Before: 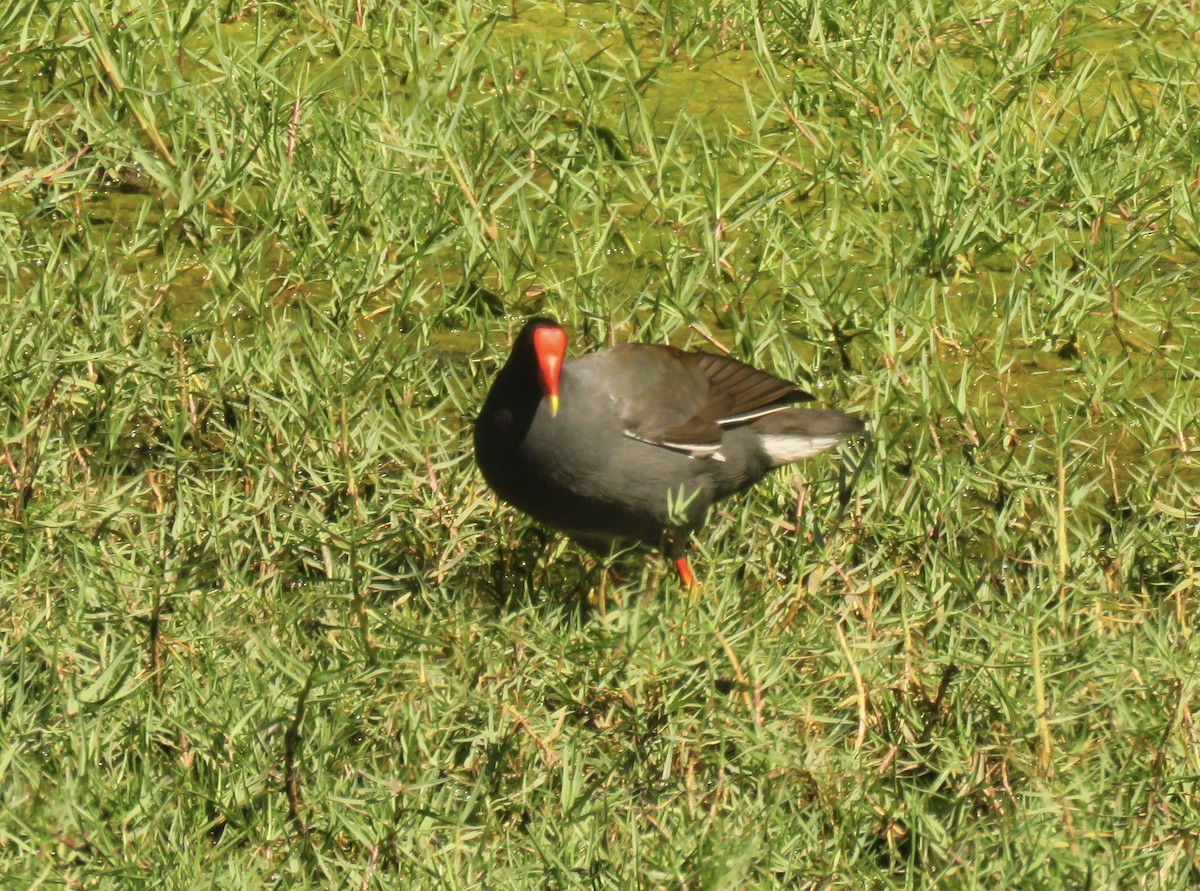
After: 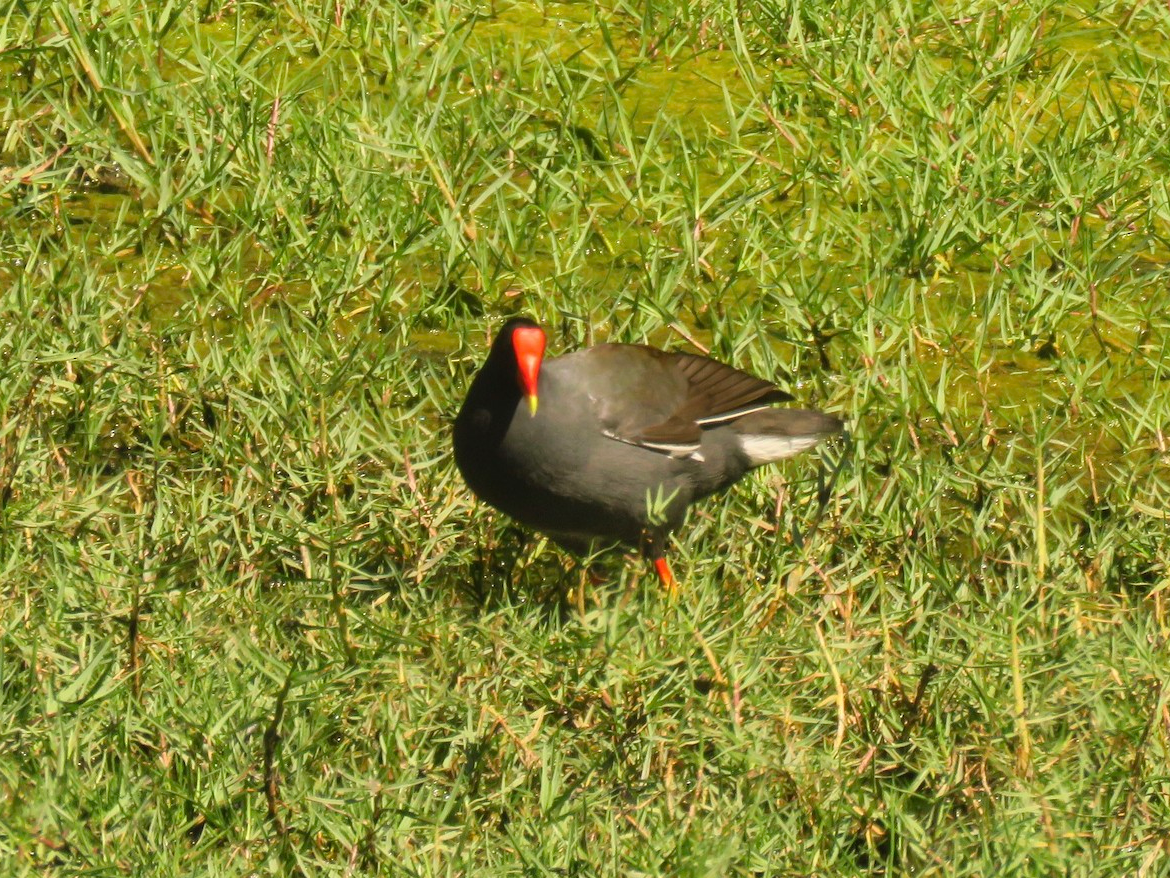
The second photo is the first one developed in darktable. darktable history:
crop and rotate: left 1.761%, right 0.669%, bottom 1.399%
